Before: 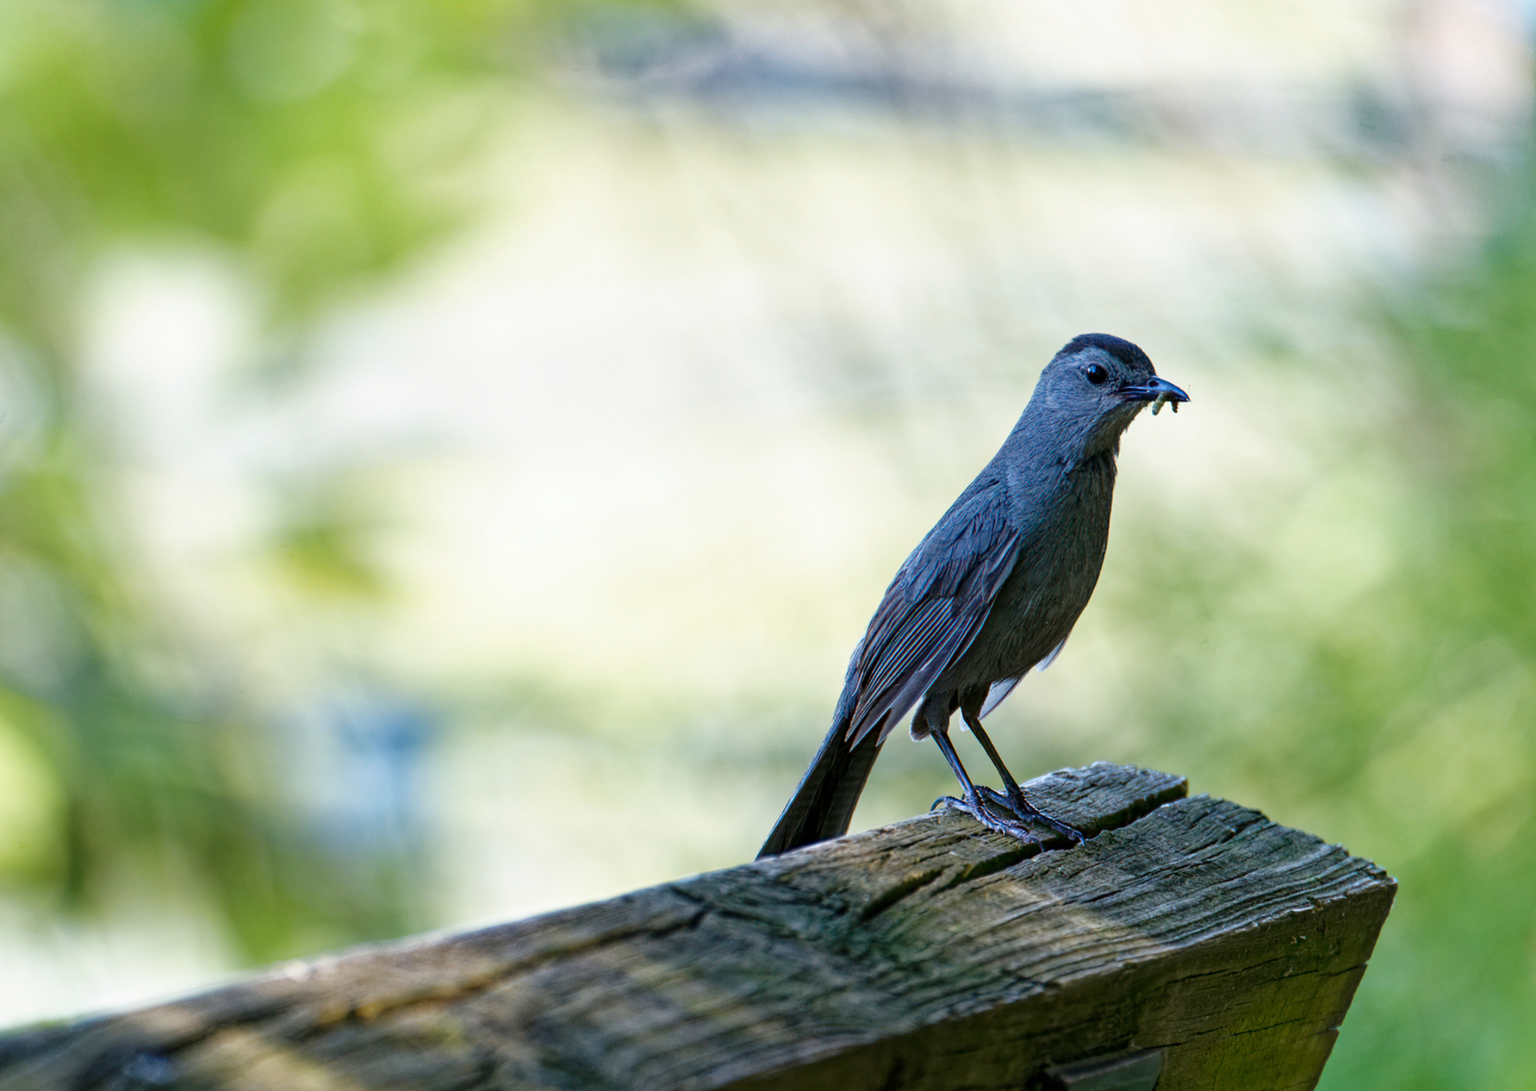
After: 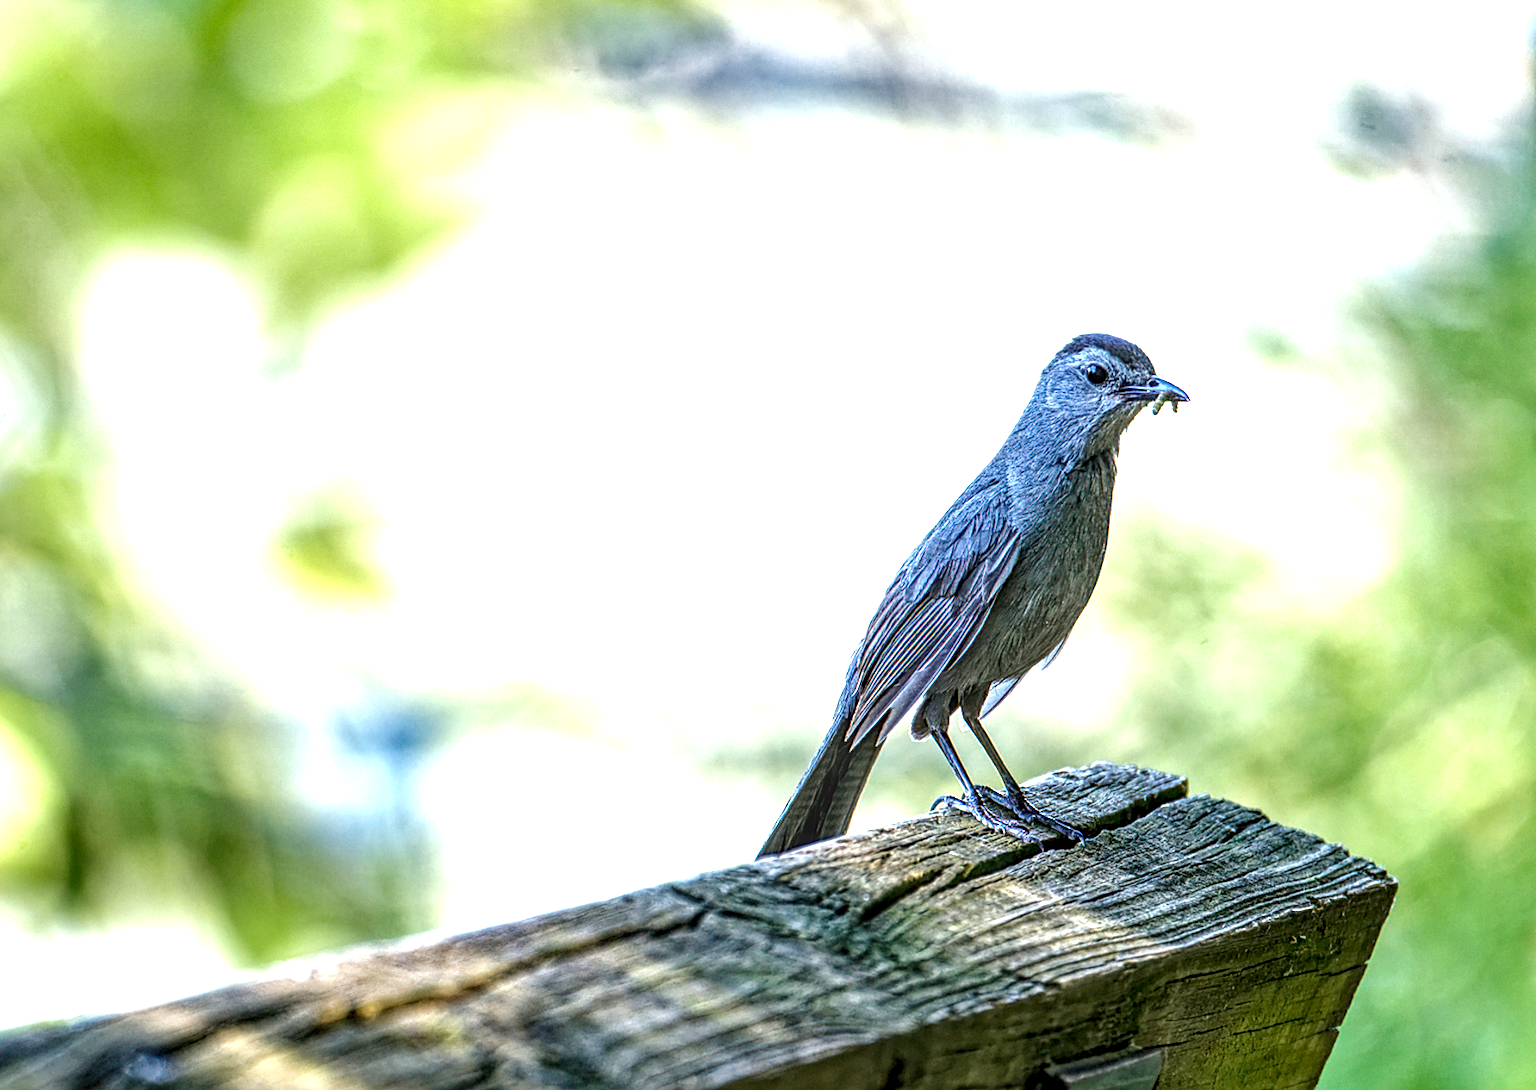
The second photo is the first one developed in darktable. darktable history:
exposure: black level correction 0, exposure 0.896 EV, compensate highlight preservation false
sharpen: on, module defaults
local contrast: highlights 2%, shadows 7%, detail 182%
